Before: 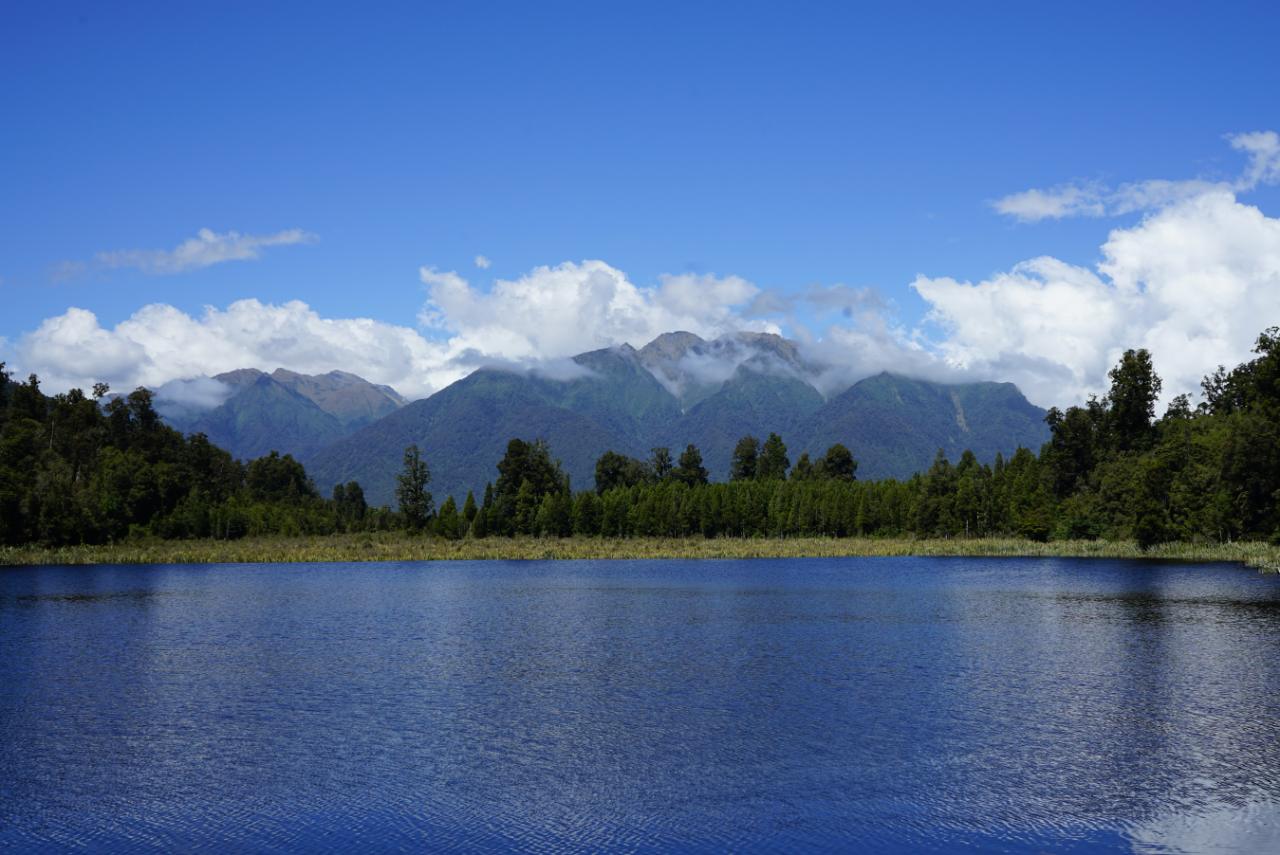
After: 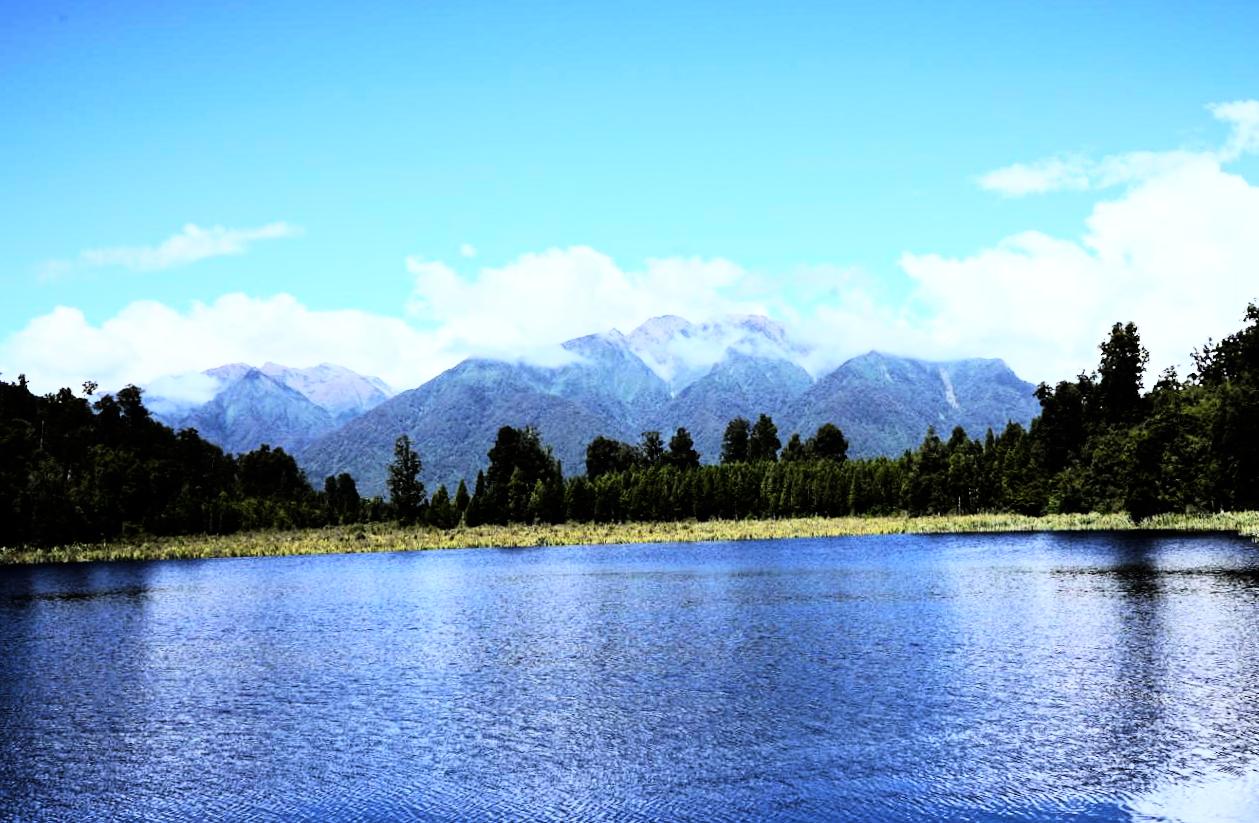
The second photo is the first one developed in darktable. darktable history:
exposure: exposure 0.127 EV, compensate highlight preservation false
tone curve: curves: ch0 [(0, 0) (0.004, 0.001) (0.133, 0.112) (0.325, 0.362) (0.832, 0.893) (1, 1)], color space Lab, linked channels, preserve colors none
rgb curve: curves: ch0 [(0, 0) (0.21, 0.15) (0.24, 0.21) (0.5, 0.75) (0.75, 0.96) (0.89, 0.99) (1, 1)]; ch1 [(0, 0.02) (0.21, 0.13) (0.25, 0.2) (0.5, 0.67) (0.75, 0.9) (0.89, 0.97) (1, 1)]; ch2 [(0, 0.02) (0.21, 0.13) (0.25, 0.2) (0.5, 0.67) (0.75, 0.9) (0.89, 0.97) (1, 1)], compensate middle gray true
rotate and perspective: rotation -1.42°, crop left 0.016, crop right 0.984, crop top 0.035, crop bottom 0.965
